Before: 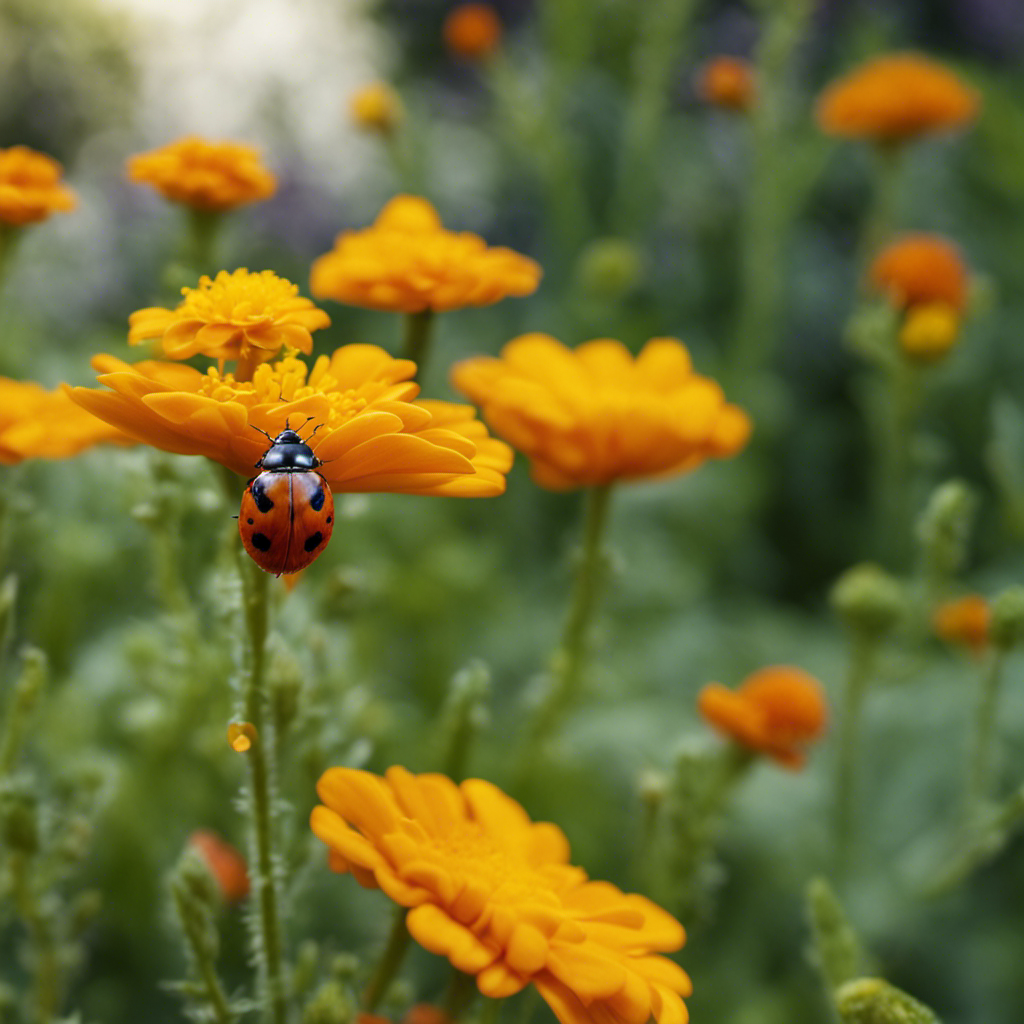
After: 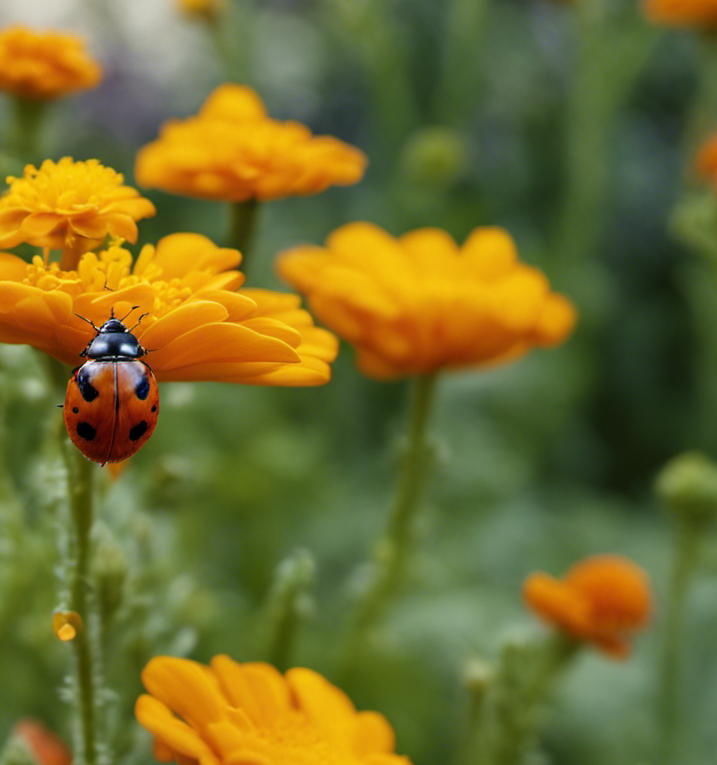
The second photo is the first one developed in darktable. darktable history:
crop and rotate: left 17.122%, top 10.856%, right 12.852%, bottom 14.4%
